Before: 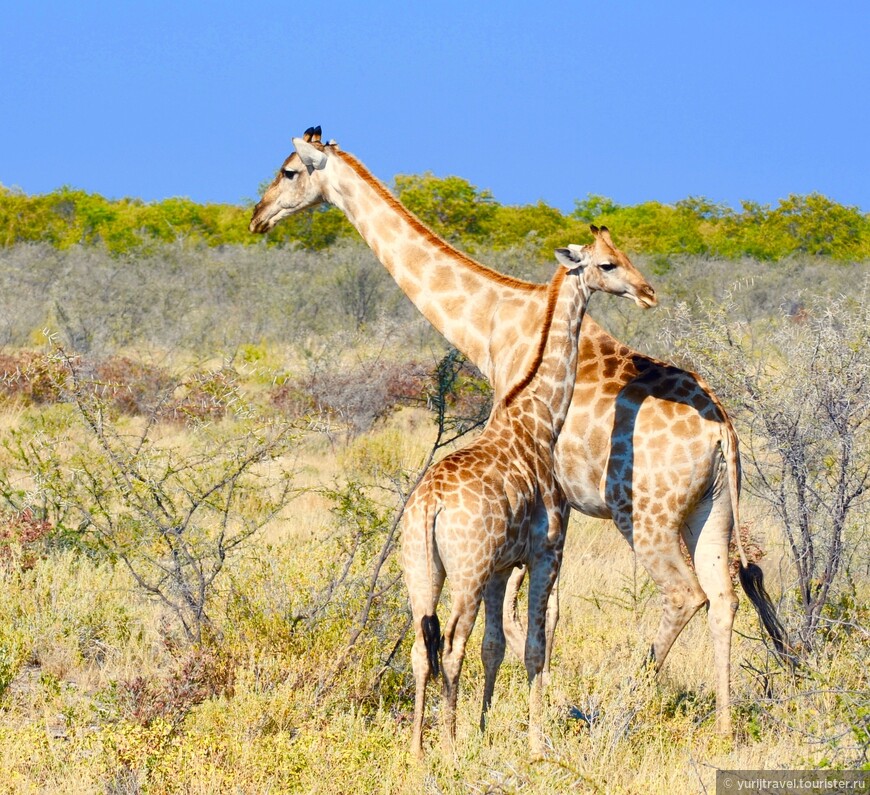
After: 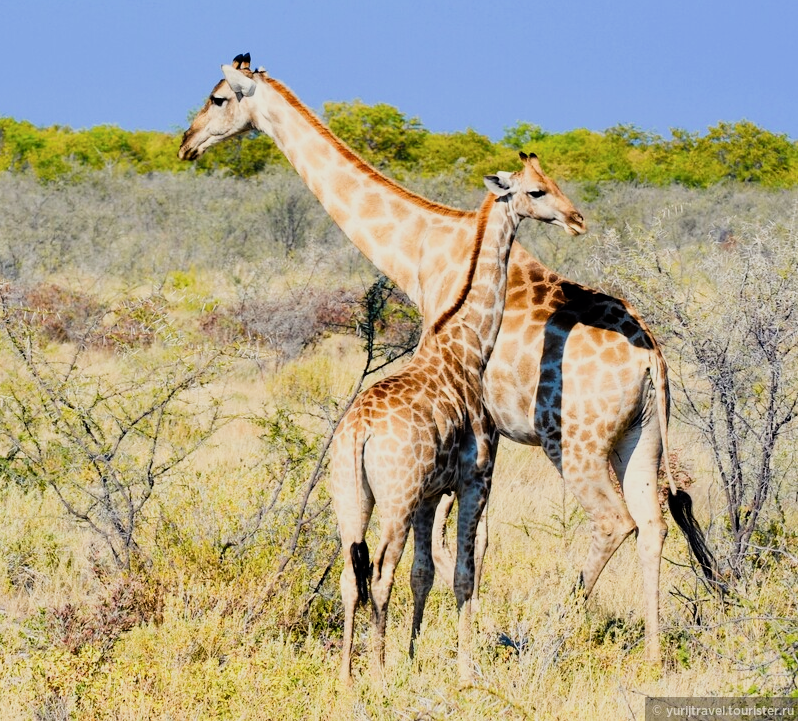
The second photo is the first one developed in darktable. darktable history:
color balance rgb: global vibrance 1%, saturation formula JzAzBz (2021)
crop and rotate: left 8.262%, top 9.226%
filmic rgb: black relative exposure -5 EV, hardness 2.88, contrast 1.3, highlights saturation mix -30%
